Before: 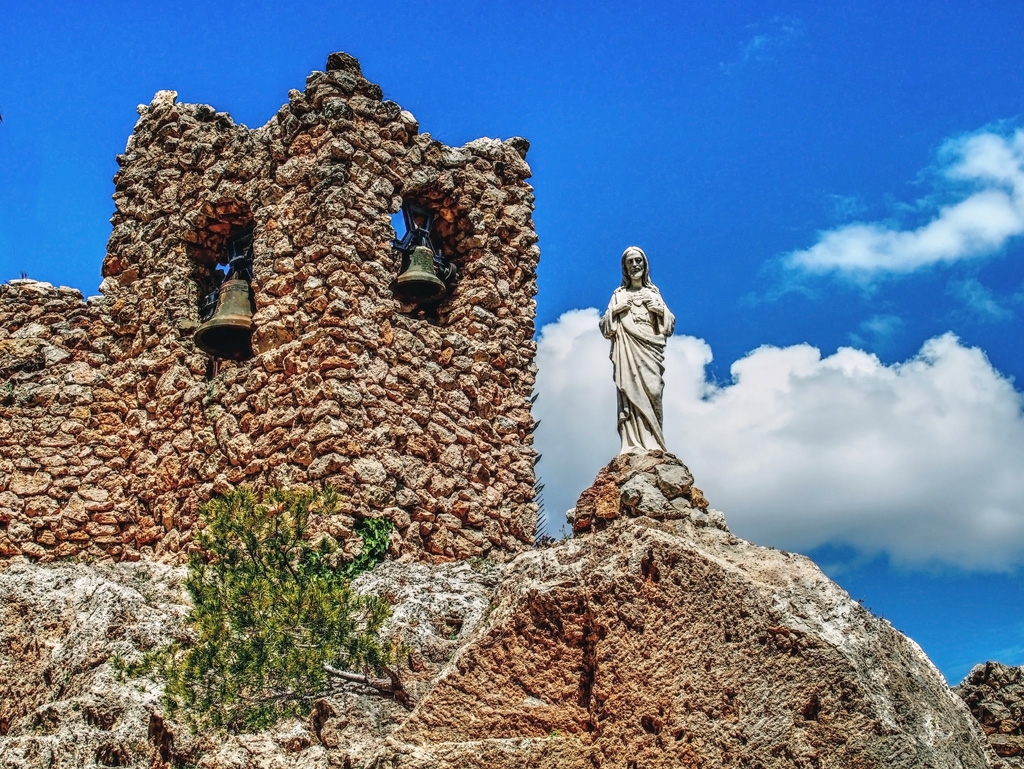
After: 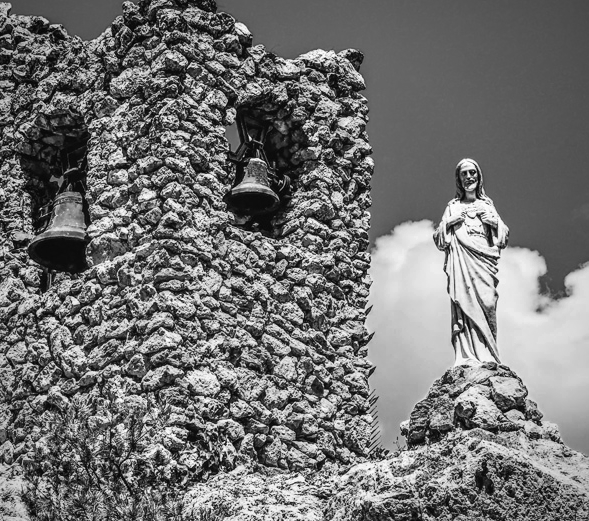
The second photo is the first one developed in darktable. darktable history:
color zones: curves: ch0 [(0.002, 0.593) (0.143, 0.417) (0.285, 0.541) (0.455, 0.289) (0.608, 0.327) (0.727, 0.283) (0.869, 0.571) (1, 0.603)]; ch1 [(0, 0) (0.143, 0) (0.286, 0) (0.429, 0) (0.571, 0) (0.714, 0) (0.857, 0)]
tone curve: curves: ch0 [(0, 0) (0.003, 0.01) (0.011, 0.015) (0.025, 0.023) (0.044, 0.038) (0.069, 0.058) (0.1, 0.093) (0.136, 0.134) (0.177, 0.176) (0.224, 0.221) (0.277, 0.282) (0.335, 0.36) (0.399, 0.438) (0.468, 0.54) (0.543, 0.632) (0.623, 0.724) (0.709, 0.814) (0.801, 0.885) (0.898, 0.947) (1, 1)], color space Lab, independent channels, preserve colors none
vignetting: fall-off start 74.38%, fall-off radius 66.24%
crop: left 16.245%, top 11.488%, right 26.211%, bottom 20.757%
